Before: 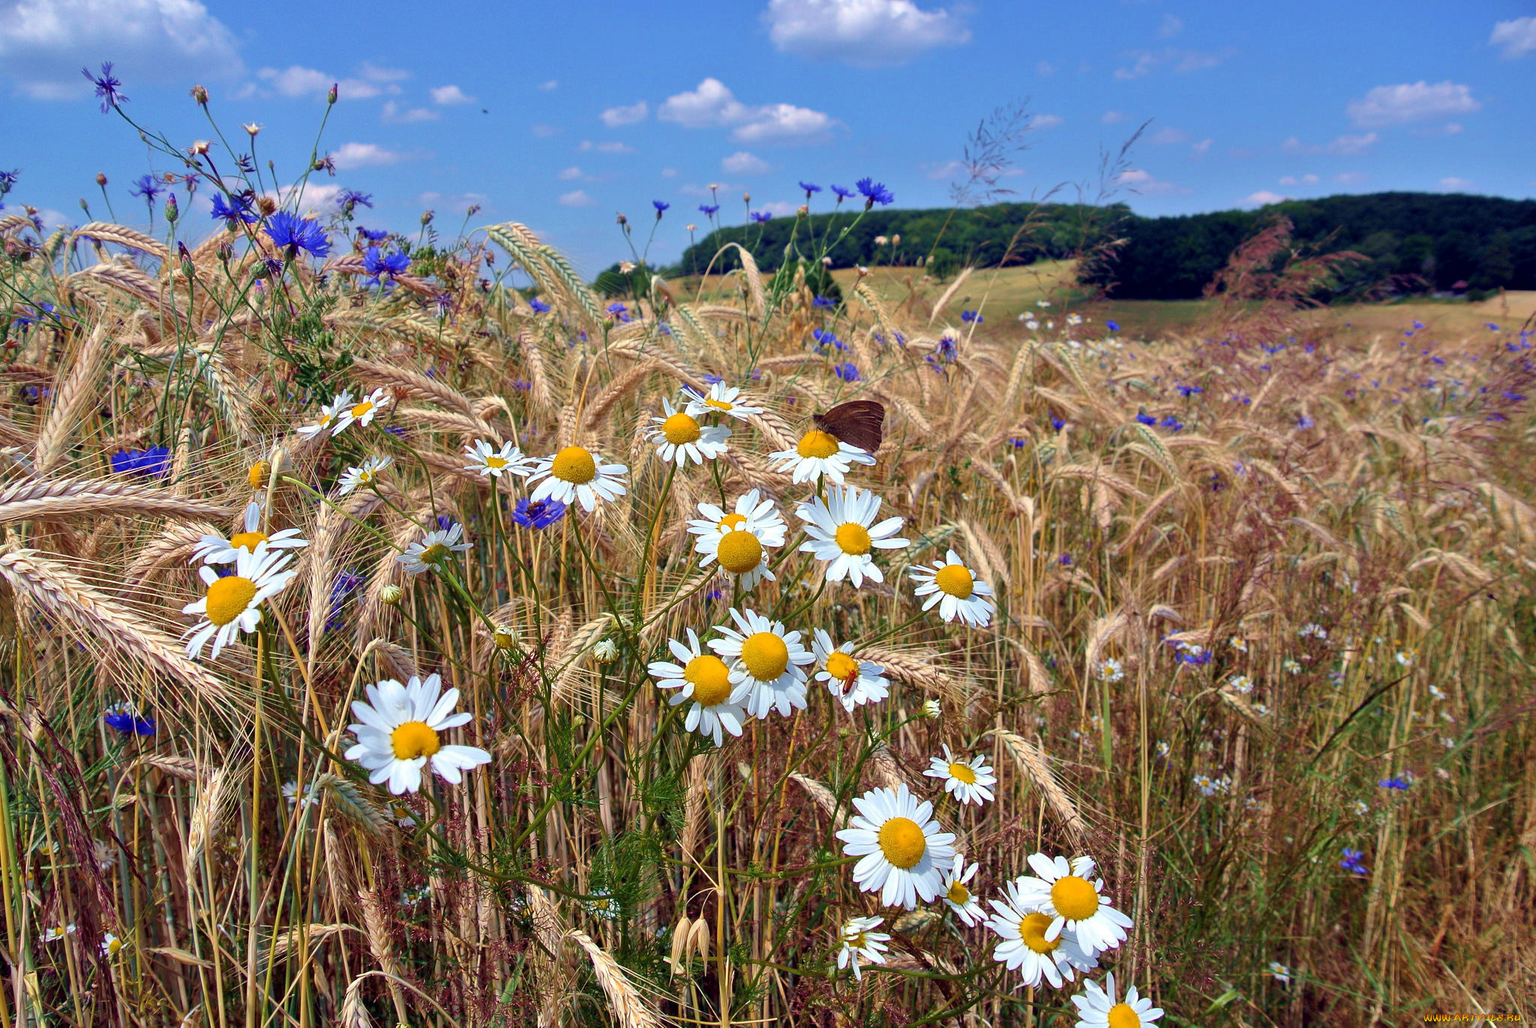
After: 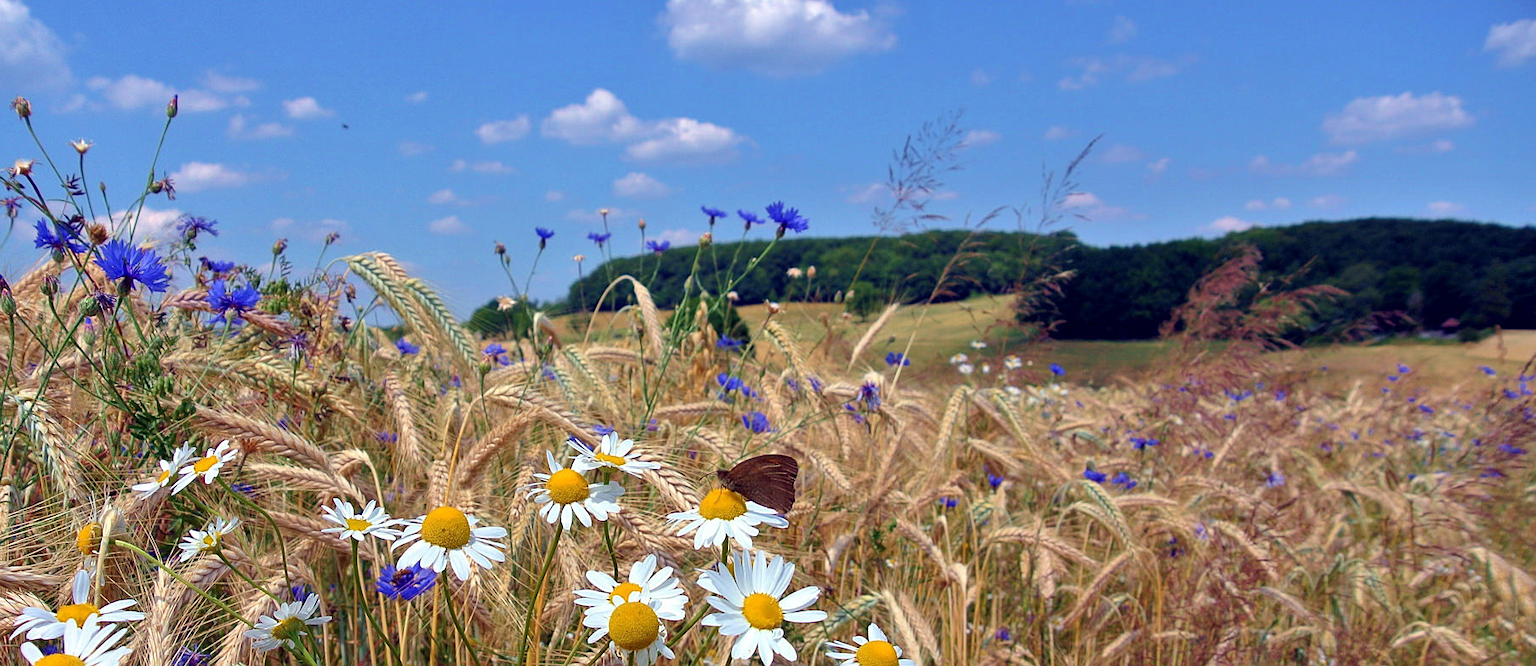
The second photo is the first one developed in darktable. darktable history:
crop and rotate: left 11.812%, bottom 42.776%
sharpen: amount 0.2
